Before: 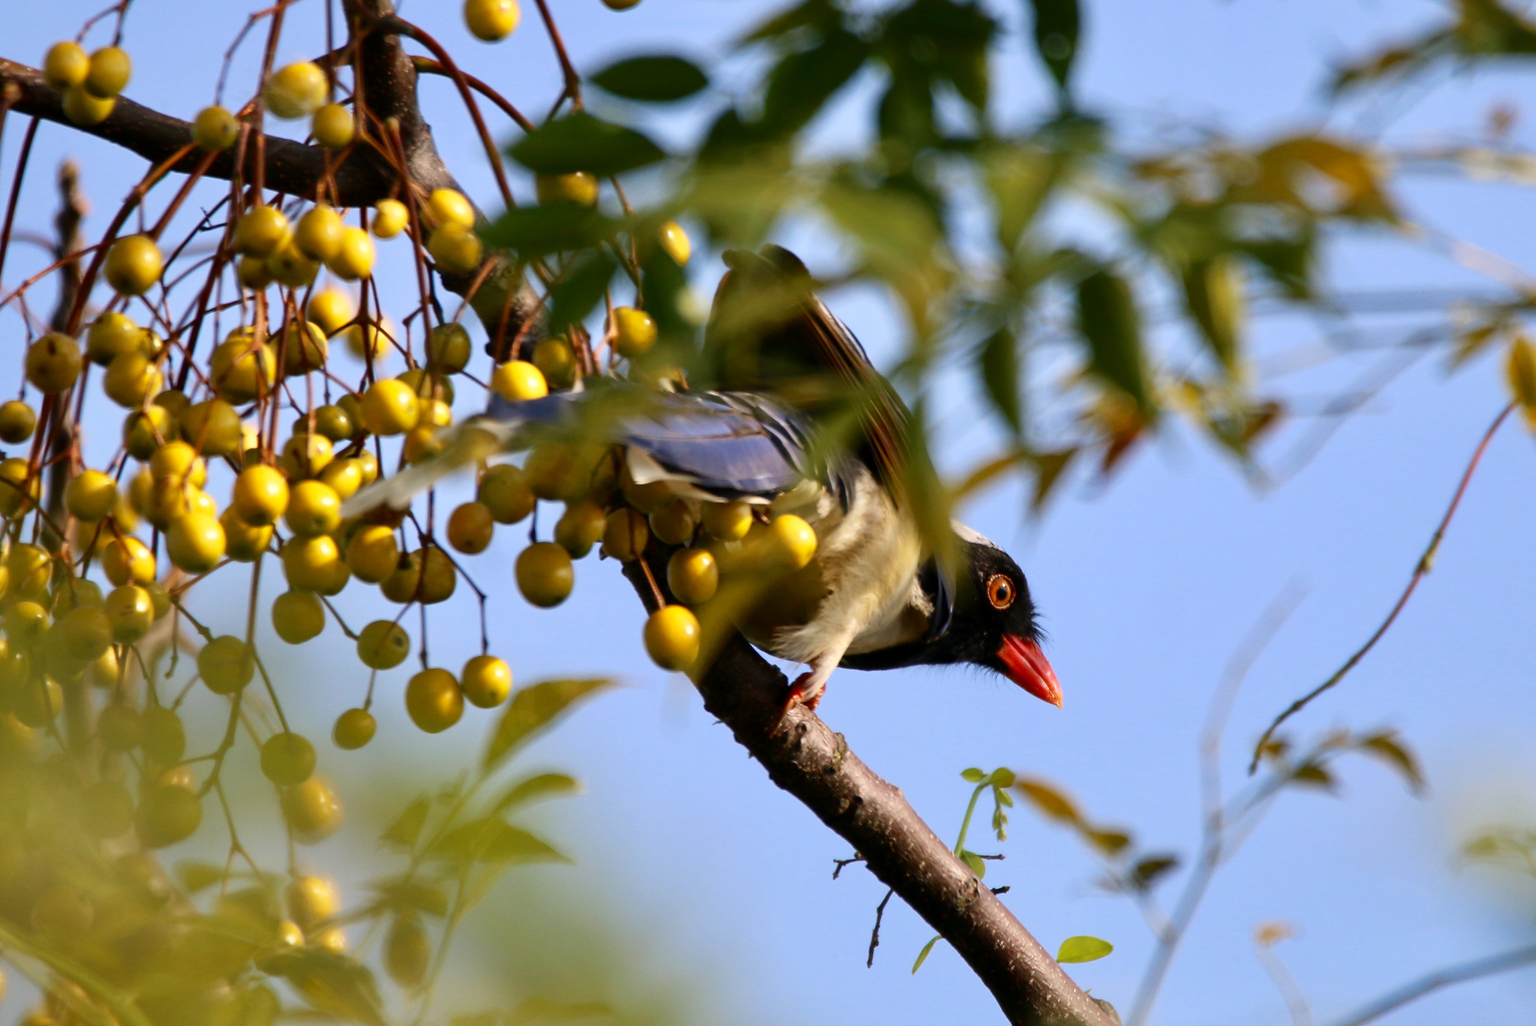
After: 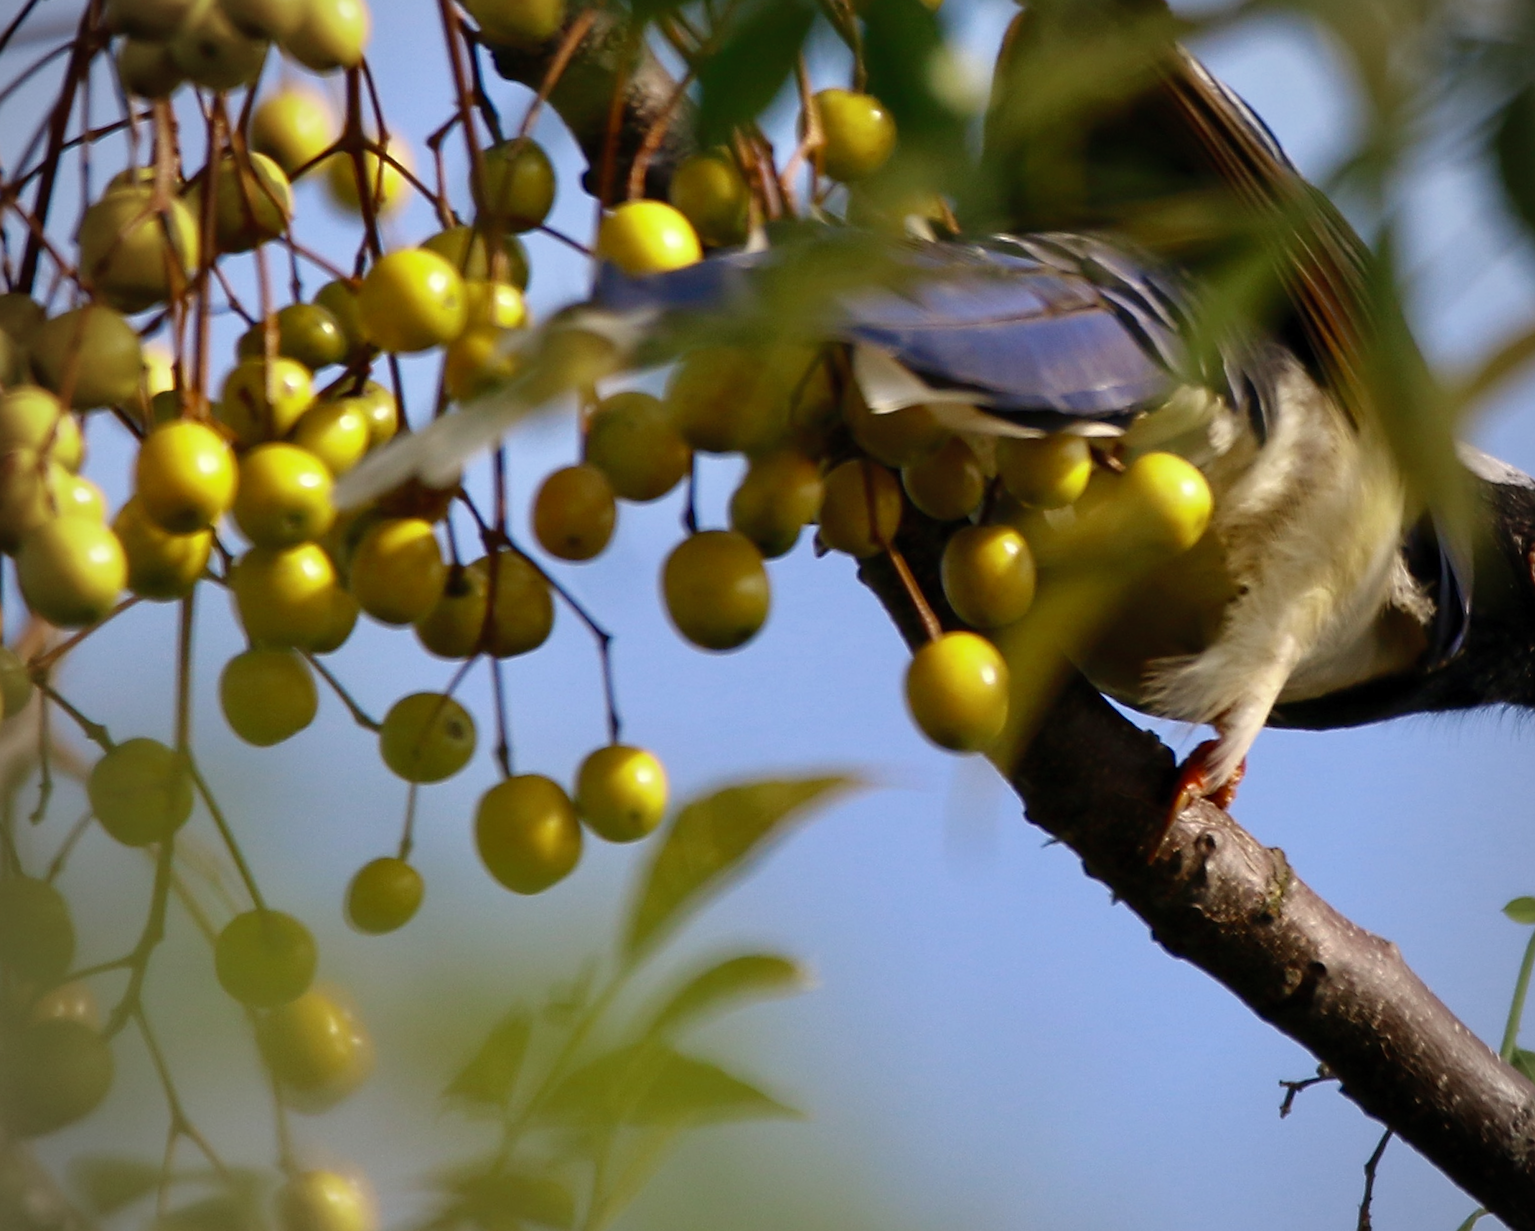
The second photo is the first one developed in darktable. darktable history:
vignetting: fall-off radius 63.6%
sharpen: on, module defaults
rotate and perspective: rotation -3.52°, crop left 0.036, crop right 0.964, crop top 0.081, crop bottom 0.919
crop: left 8.966%, top 23.852%, right 34.699%, bottom 4.703%
base curve: curves: ch0 [(0, 0) (0.826, 0.587) (1, 1)]
contrast brightness saturation: contrast 0.2, brightness 0.16, saturation 0.22
color zones: curves: ch1 [(0.113, 0.438) (0.75, 0.5)]; ch2 [(0.12, 0.526) (0.75, 0.5)]
